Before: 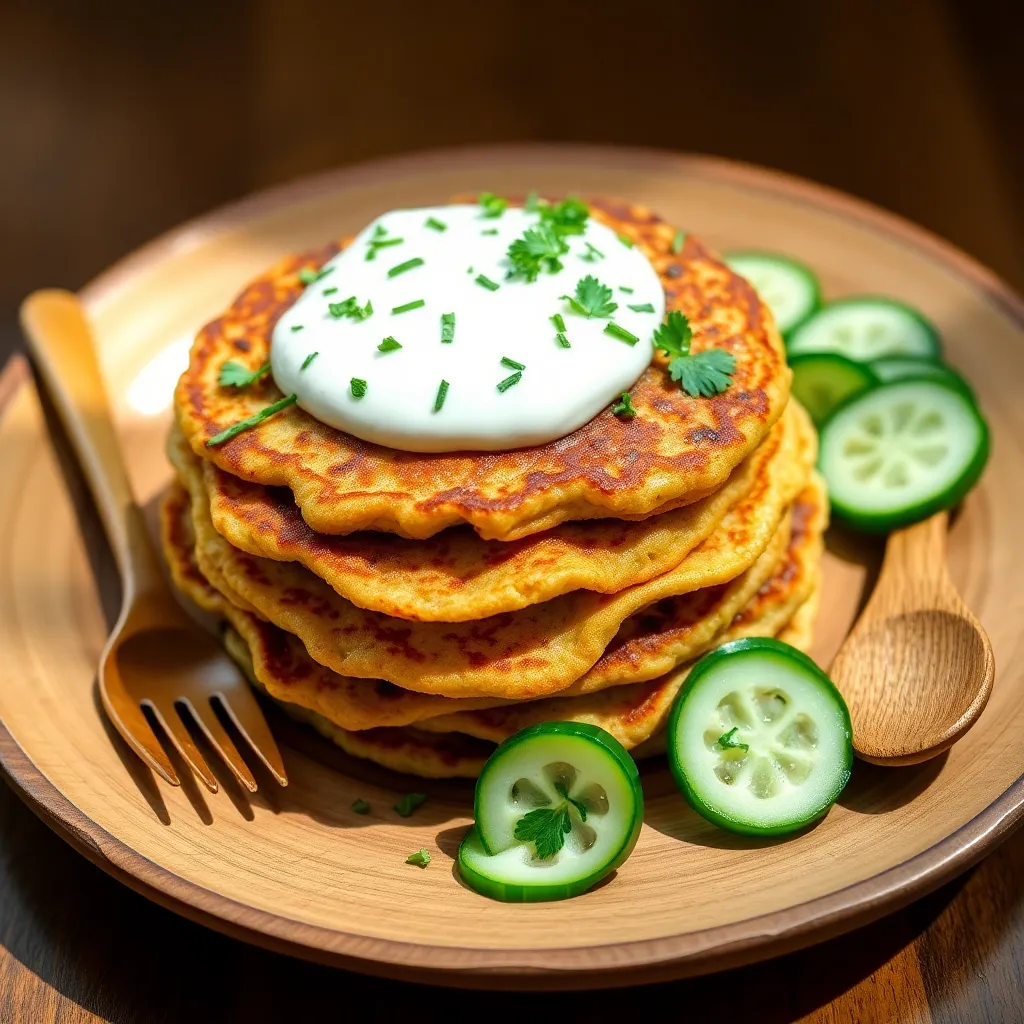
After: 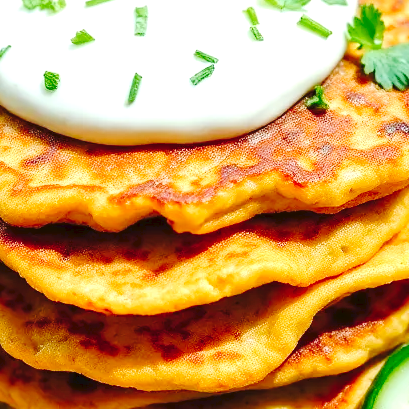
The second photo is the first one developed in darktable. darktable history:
tone curve: curves: ch0 [(0, 0) (0.003, 0.039) (0.011, 0.042) (0.025, 0.048) (0.044, 0.058) (0.069, 0.071) (0.1, 0.089) (0.136, 0.114) (0.177, 0.146) (0.224, 0.199) (0.277, 0.27) (0.335, 0.364) (0.399, 0.47) (0.468, 0.566) (0.543, 0.643) (0.623, 0.73) (0.709, 0.8) (0.801, 0.863) (0.898, 0.925) (1, 1)], preserve colors none
exposure: black level correction 0.001, exposure 0.5 EV, compensate exposure bias true, compensate highlight preservation false
crop: left 30%, top 30%, right 30%, bottom 30%
